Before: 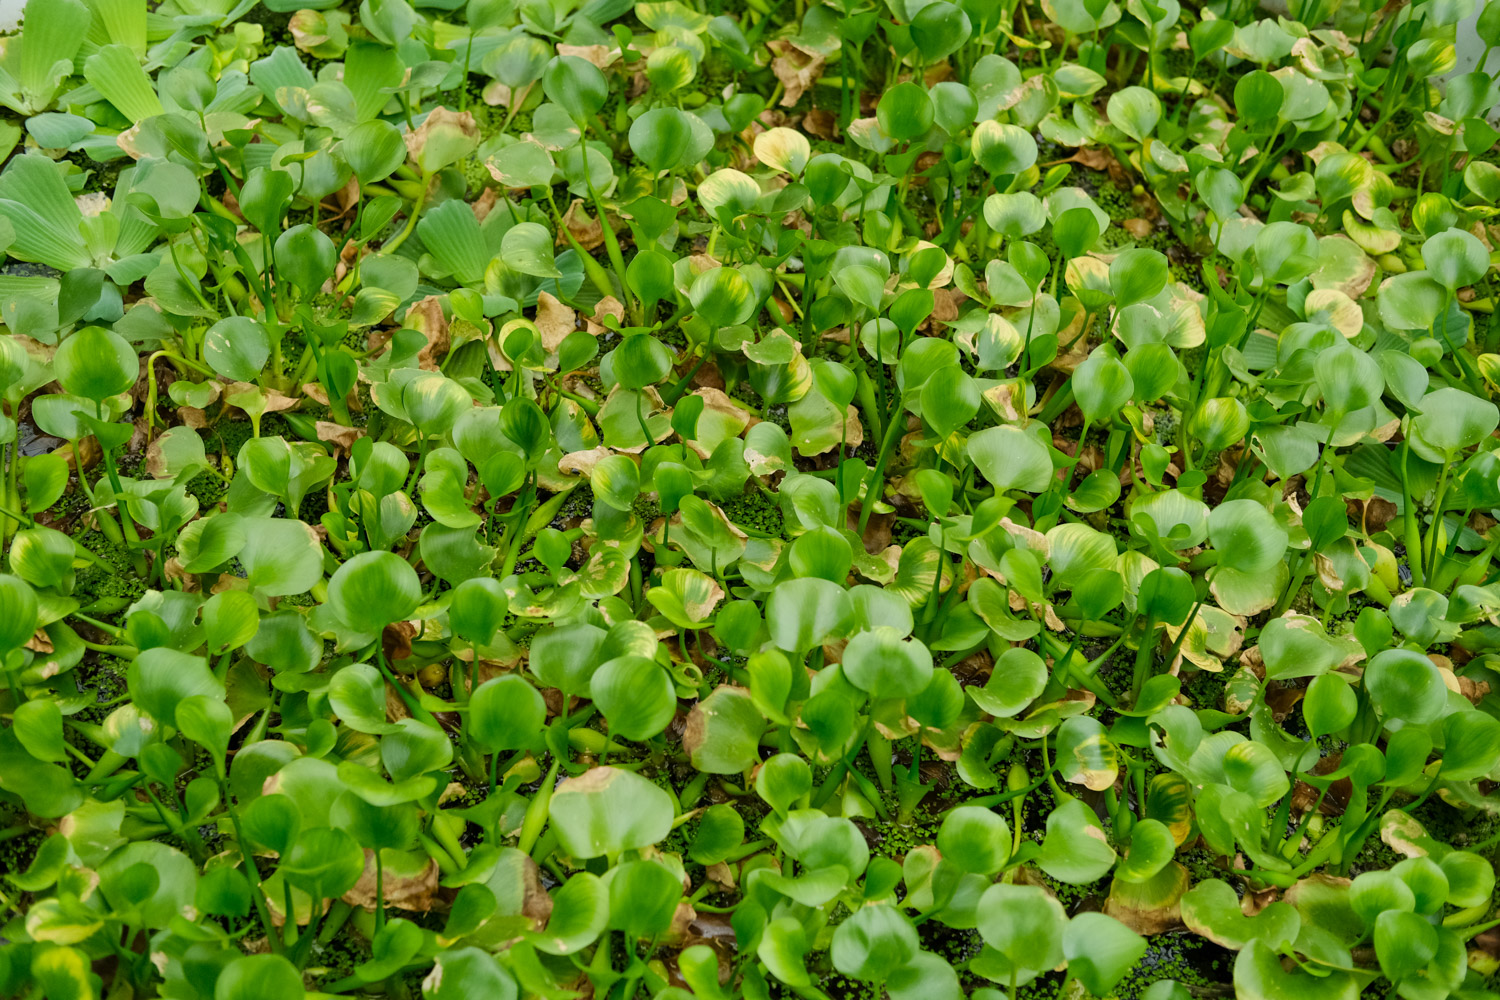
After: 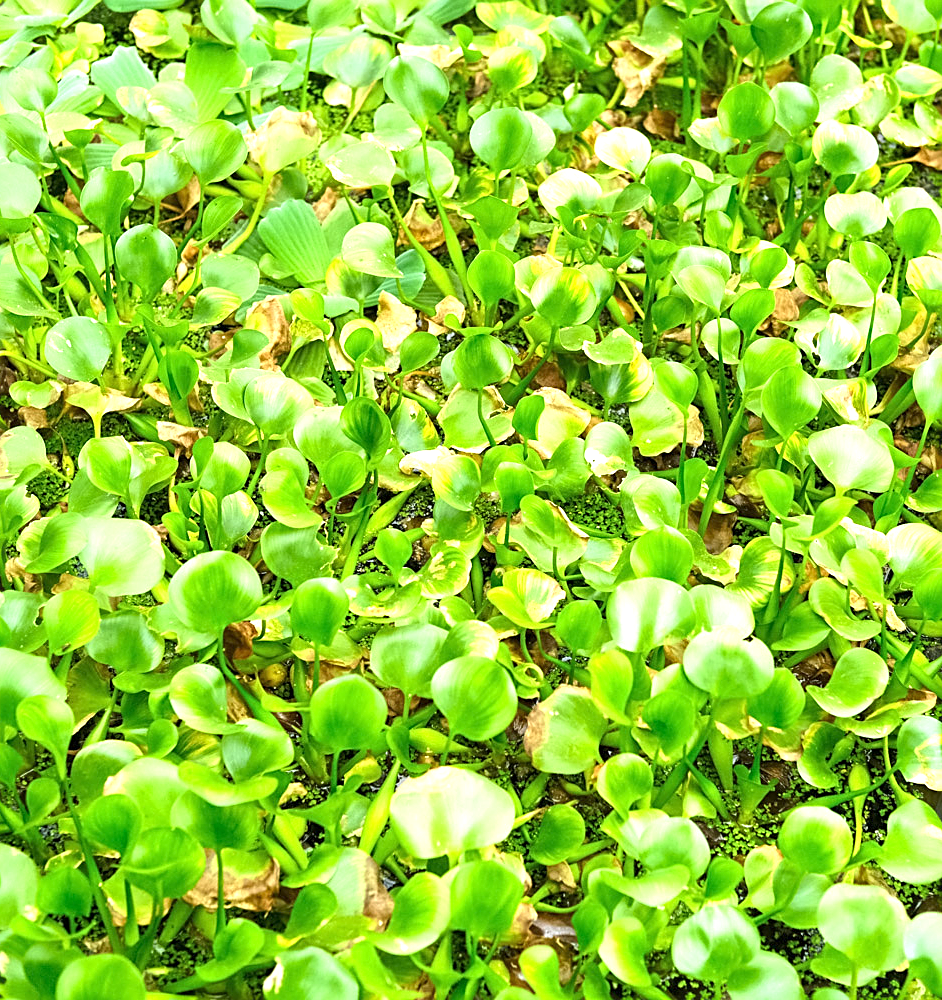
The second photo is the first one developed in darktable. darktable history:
white balance: red 0.974, blue 1.044
crop: left 10.644%, right 26.528%
exposure: black level correction 0, exposure 1.5 EV, compensate exposure bias true, compensate highlight preservation false
sharpen: on, module defaults
